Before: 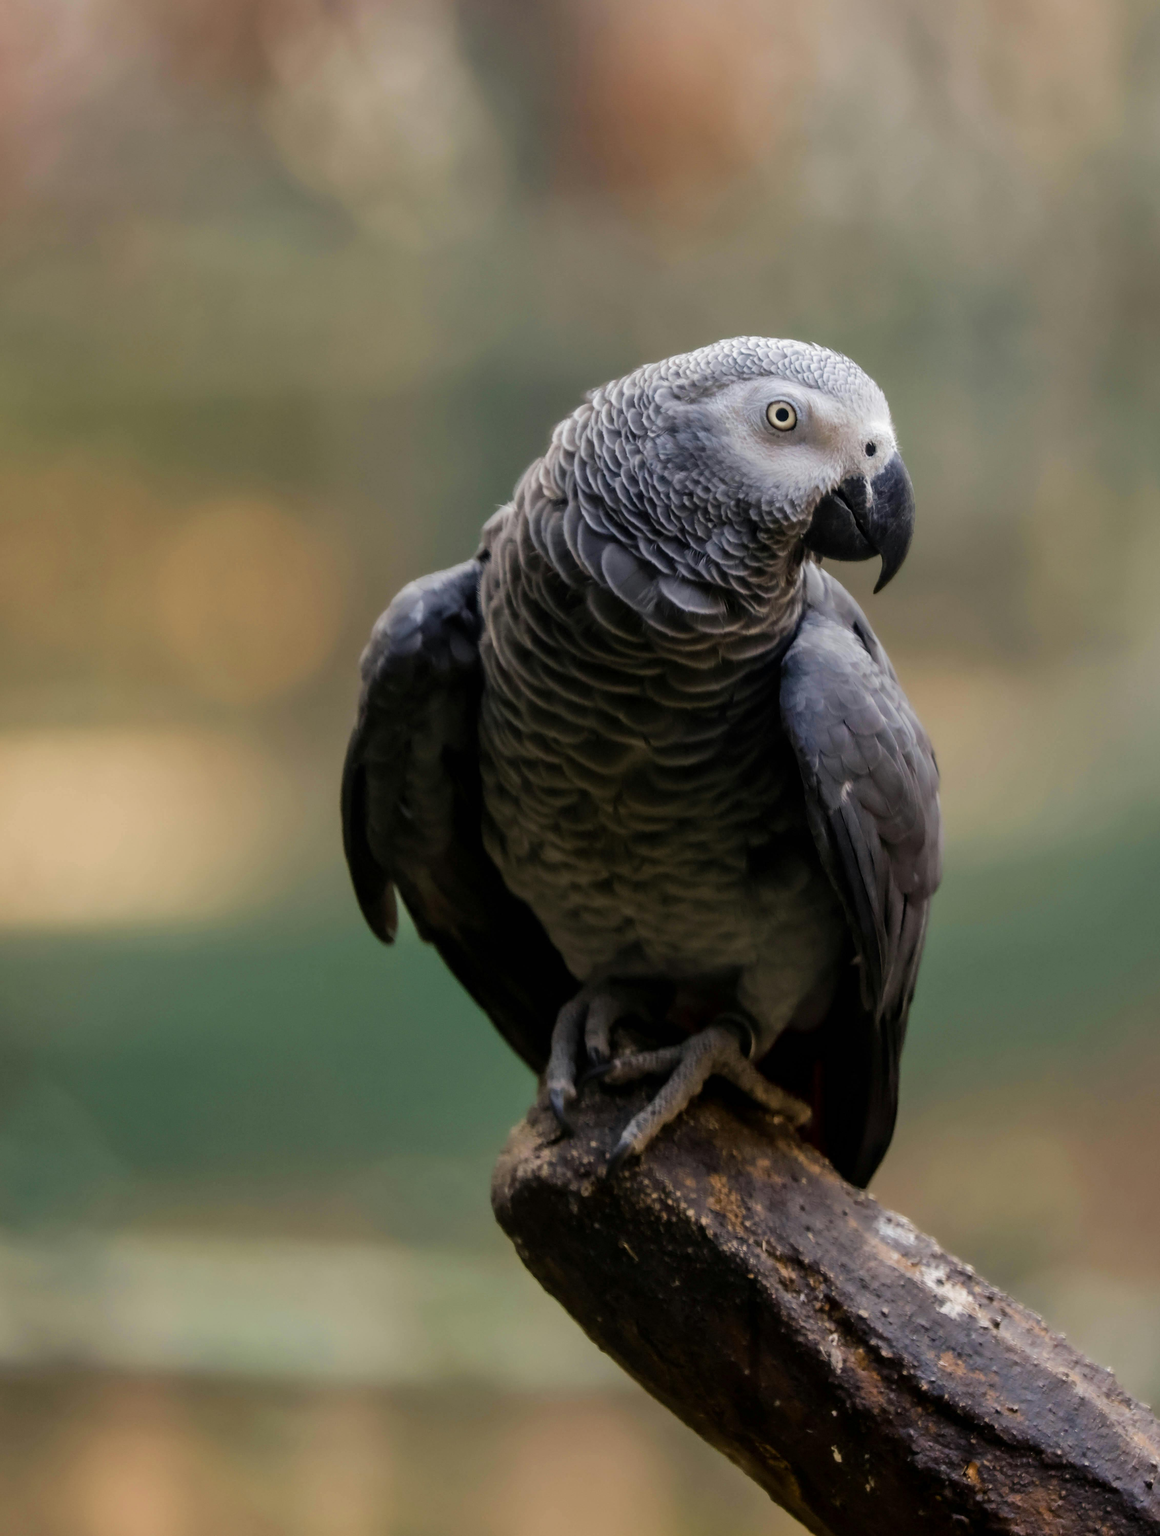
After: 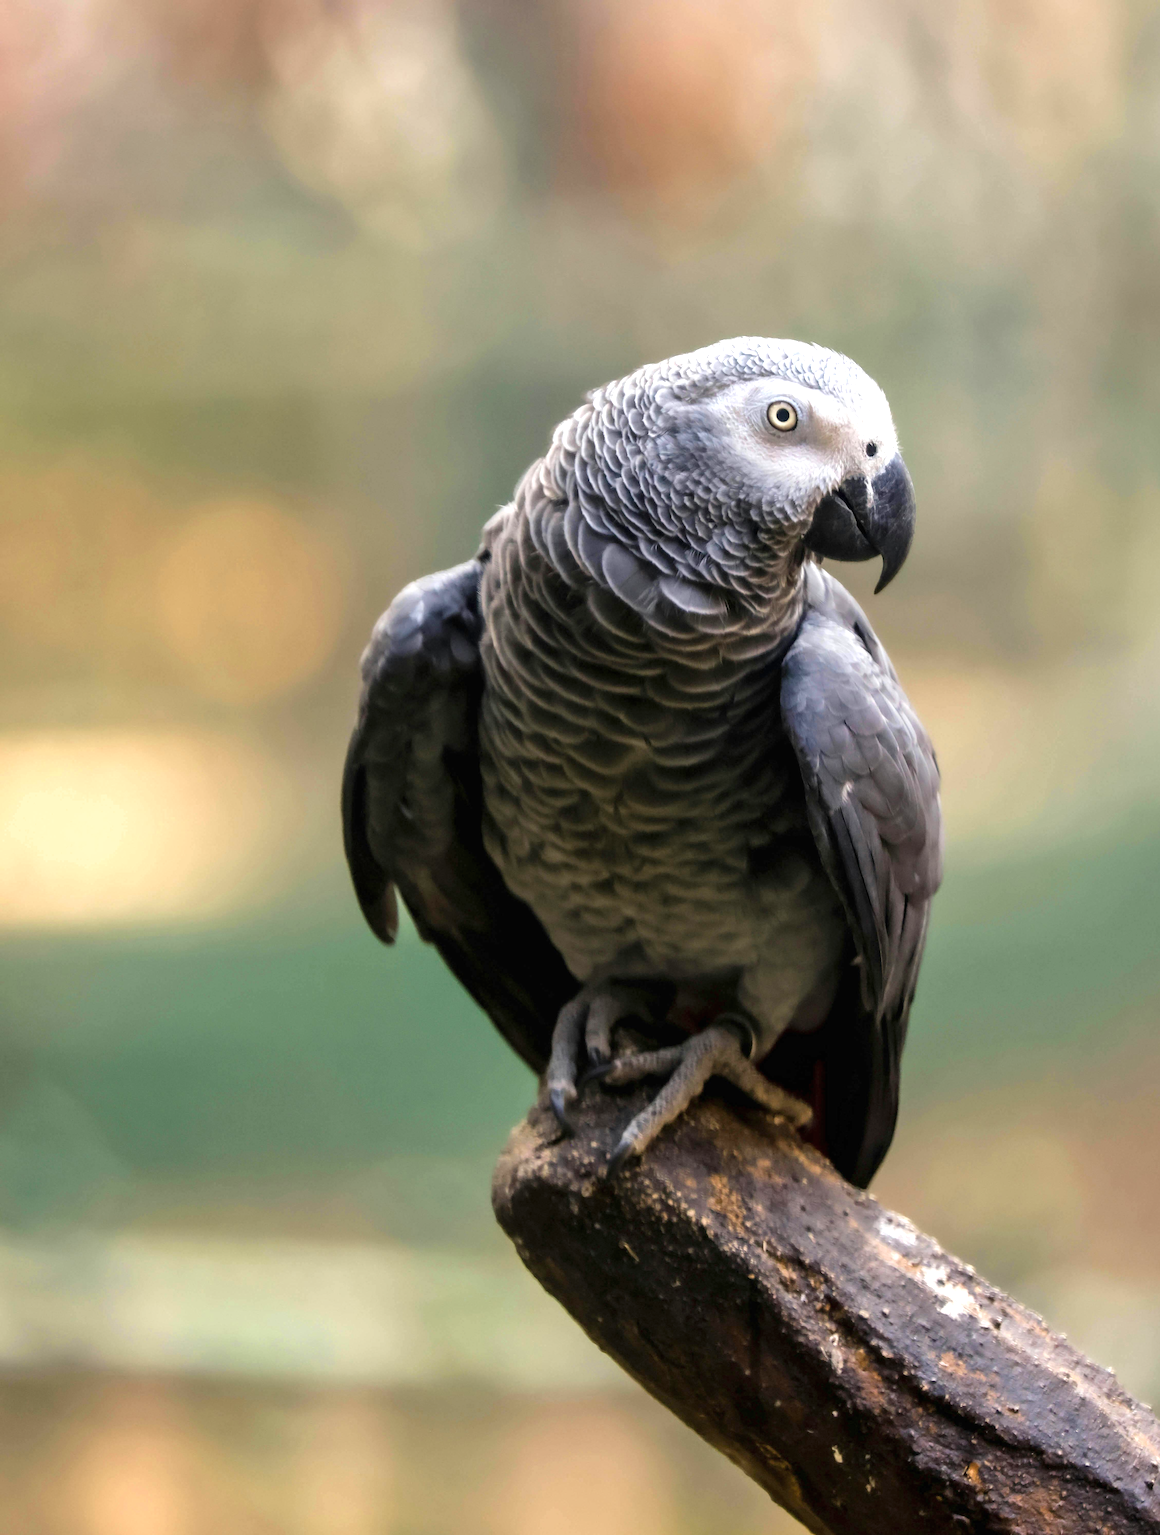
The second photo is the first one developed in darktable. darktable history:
shadows and highlights: shadows 25, highlights -25
exposure: black level correction 0, exposure 1 EV, compensate exposure bias true, compensate highlight preservation false
